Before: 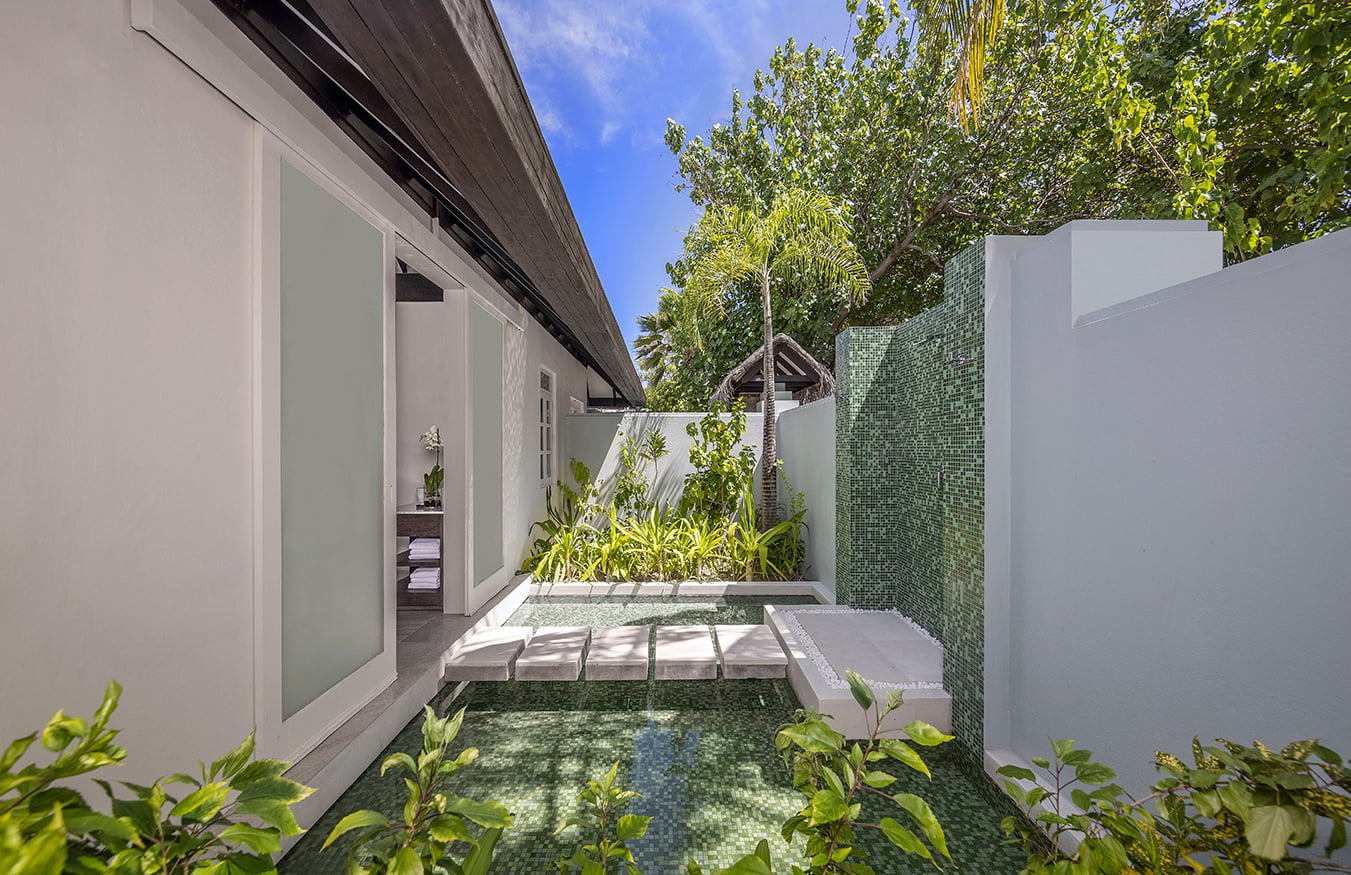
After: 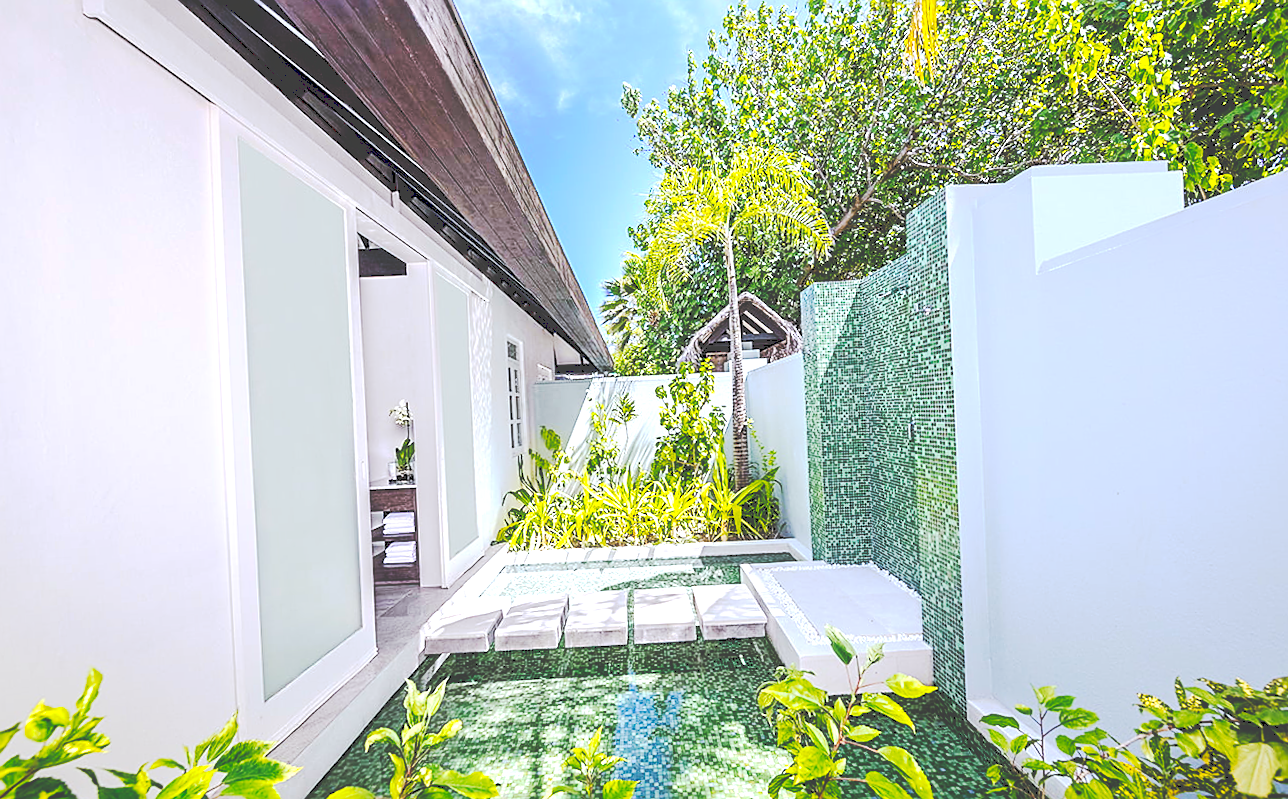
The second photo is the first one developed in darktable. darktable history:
exposure: black level correction 0, exposure 0.7 EV, compensate exposure bias true, compensate highlight preservation false
tone curve: curves: ch0 [(0, 0) (0.003, 0.26) (0.011, 0.26) (0.025, 0.26) (0.044, 0.257) (0.069, 0.257) (0.1, 0.257) (0.136, 0.255) (0.177, 0.258) (0.224, 0.272) (0.277, 0.294) (0.335, 0.346) (0.399, 0.422) (0.468, 0.536) (0.543, 0.657) (0.623, 0.757) (0.709, 0.823) (0.801, 0.872) (0.898, 0.92) (1, 1)], preserve colors none
sharpen: on, module defaults
rotate and perspective: rotation -3°, crop left 0.031, crop right 0.968, crop top 0.07, crop bottom 0.93
color balance rgb: perceptual saturation grading › global saturation 36%, perceptual brilliance grading › global brilliance 10%, global vibrance 20%
crop and rotate: angle -0.5°
contrast brightness saturation: contrast 0.05, brightness 0.06, saturation 0.01
color calibration: x 0.367, y 0.376, temperature 4372.25 K
